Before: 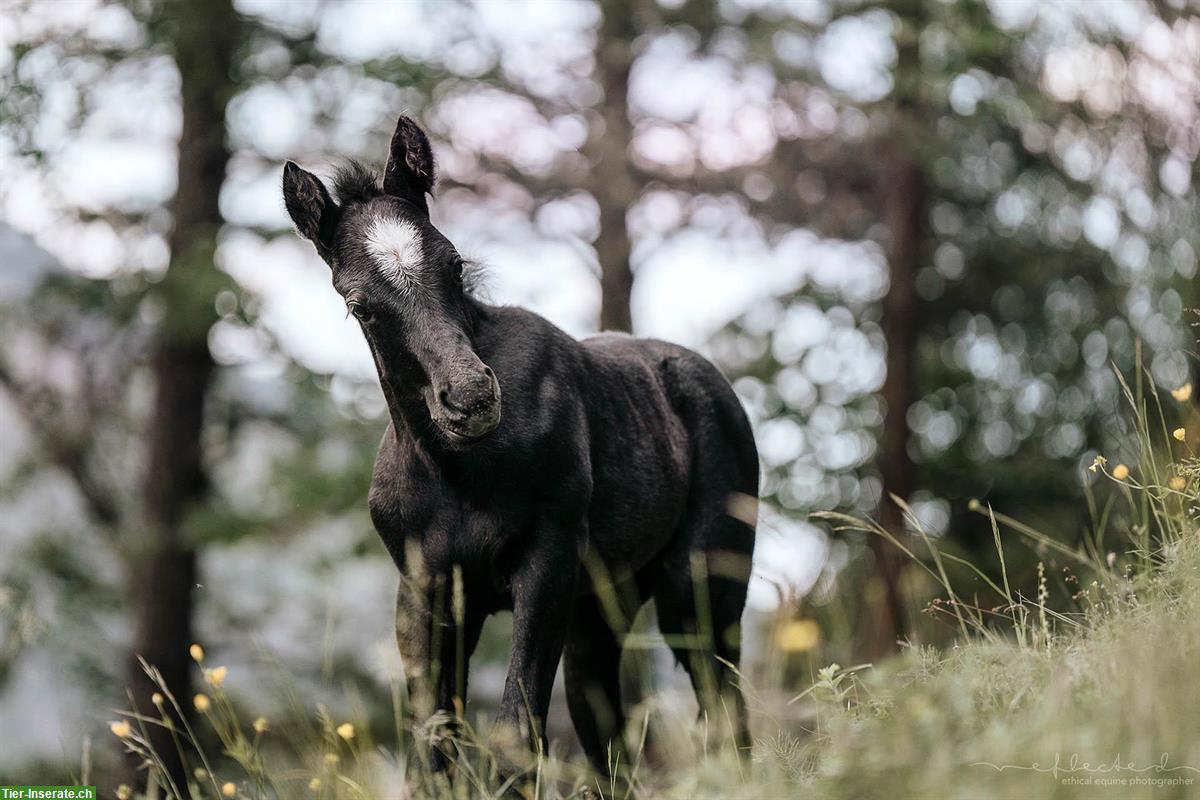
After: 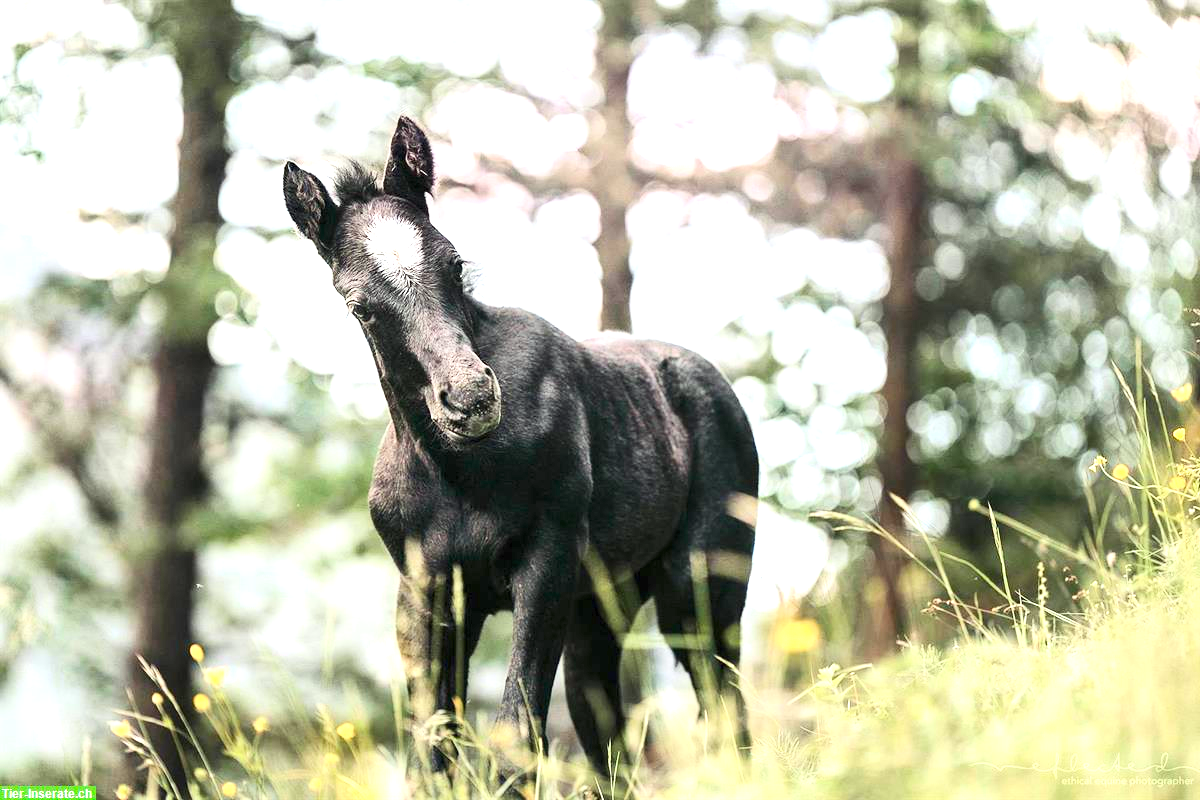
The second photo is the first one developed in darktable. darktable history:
contrast brightness saturation: contrast 0.199, brightness 0.162, saturation 0.216
tone equalizer: edges refinement/feathering 500, mask exposure compensation -1.57 EV, preserve details no
color correction: highlights a* -2.58, highlights b* 2.44
exposure: exposure 1.498 EV, compensate exposure bias true, compensate highlight preservation false
